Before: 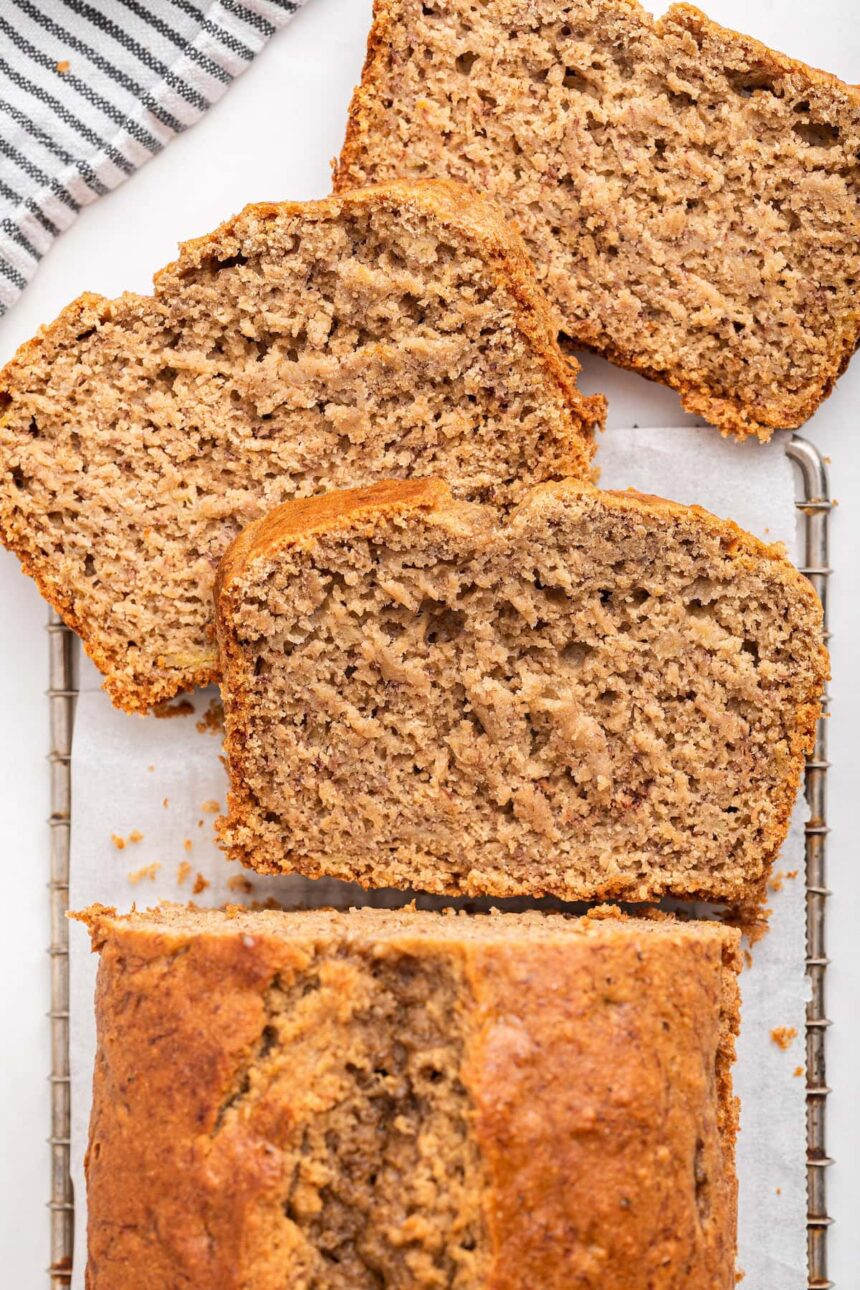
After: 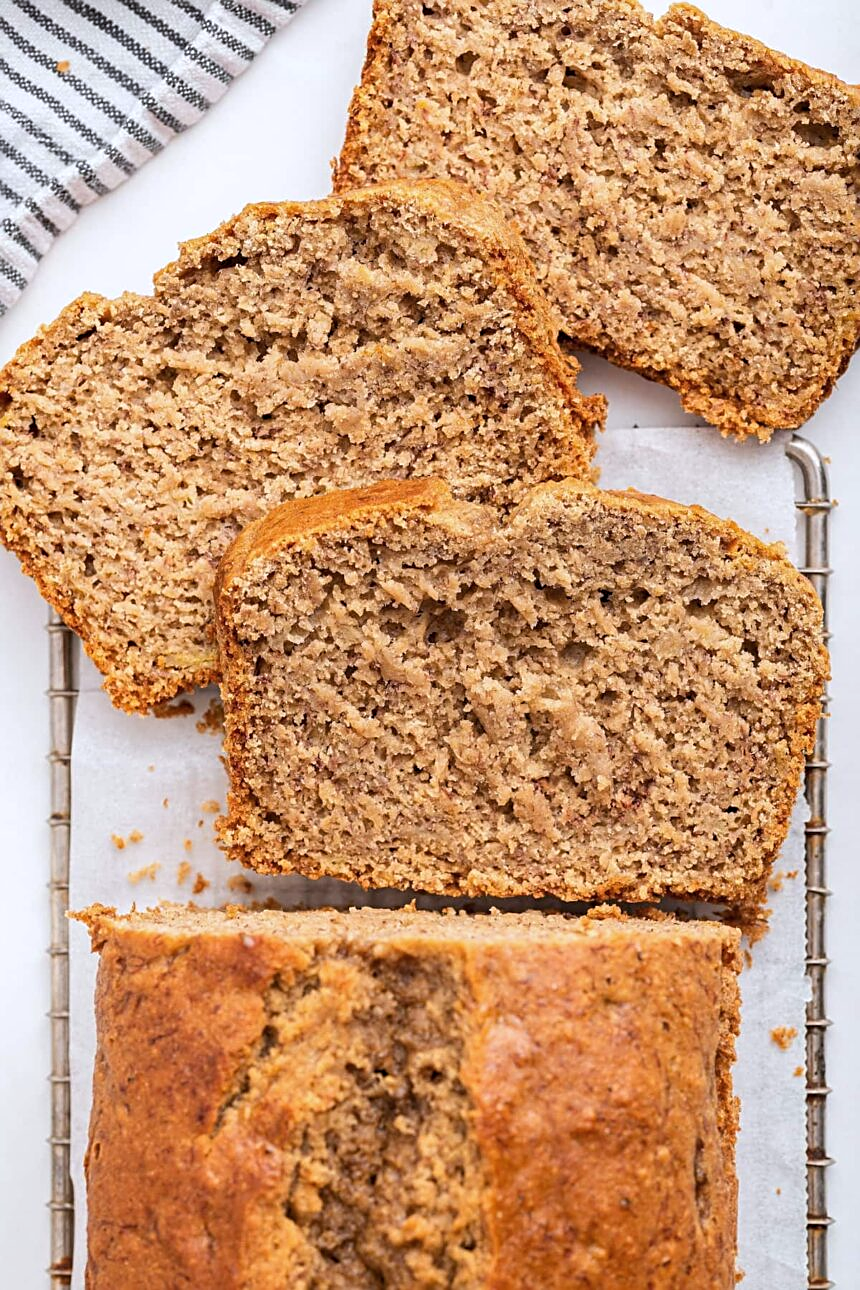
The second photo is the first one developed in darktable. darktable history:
sharpen: on, module defaults
white balance: red 0.976, blue 1.04
color balance rgb: linear chroma grading › global chroma -0.67%, saturation formula JzAzBz (2021)
